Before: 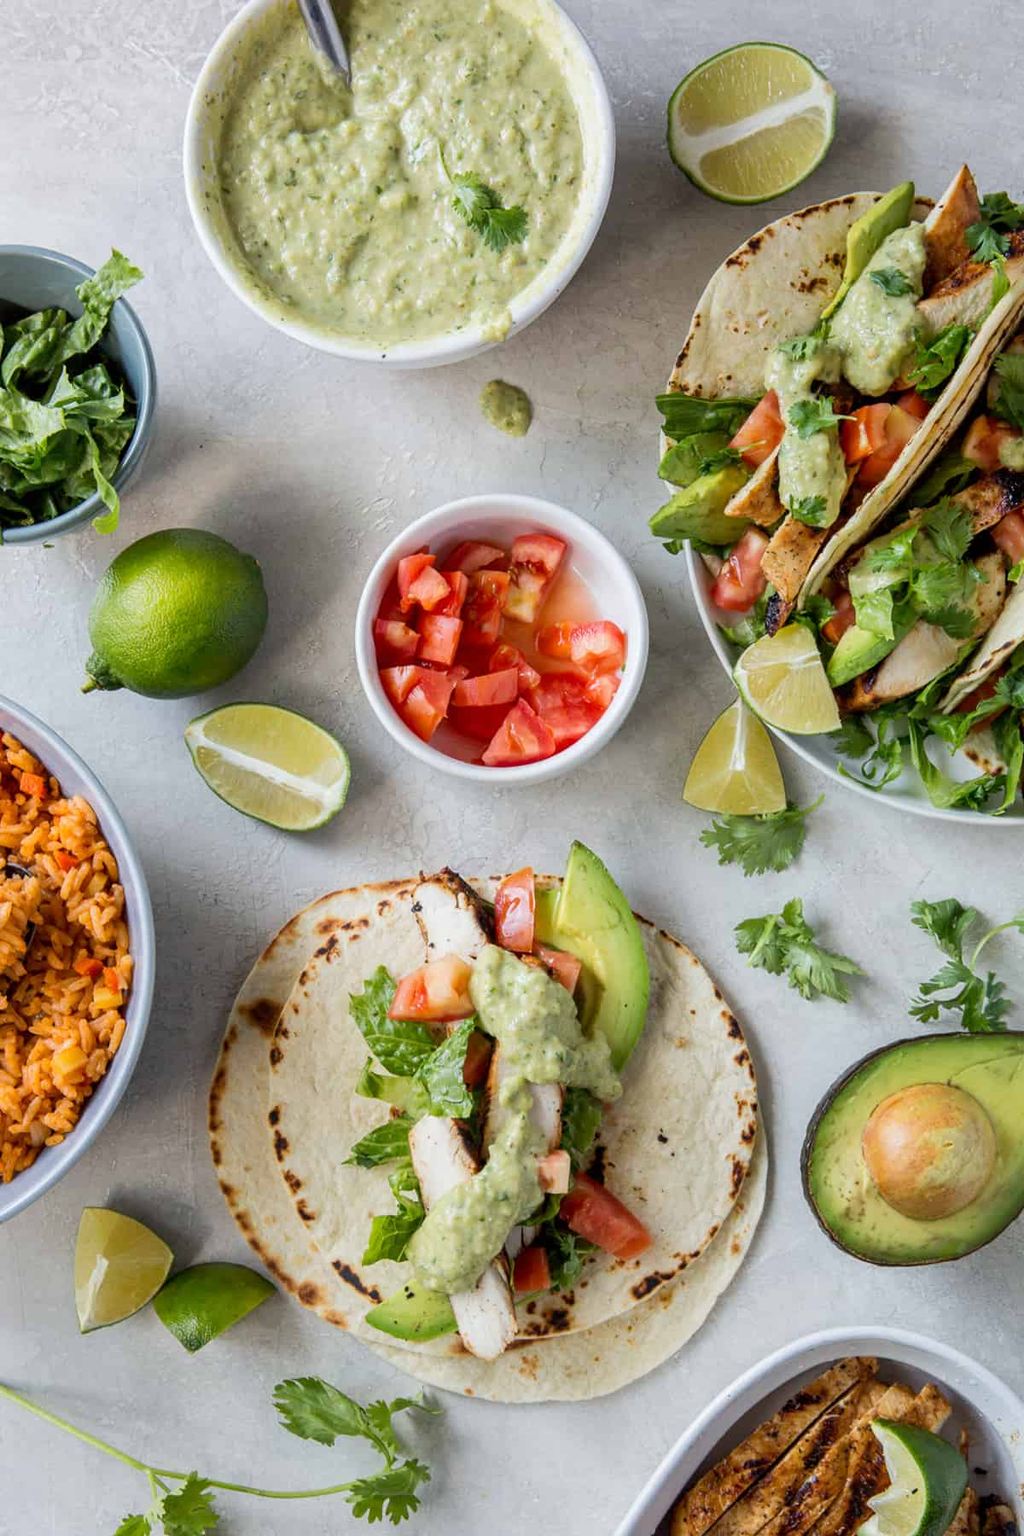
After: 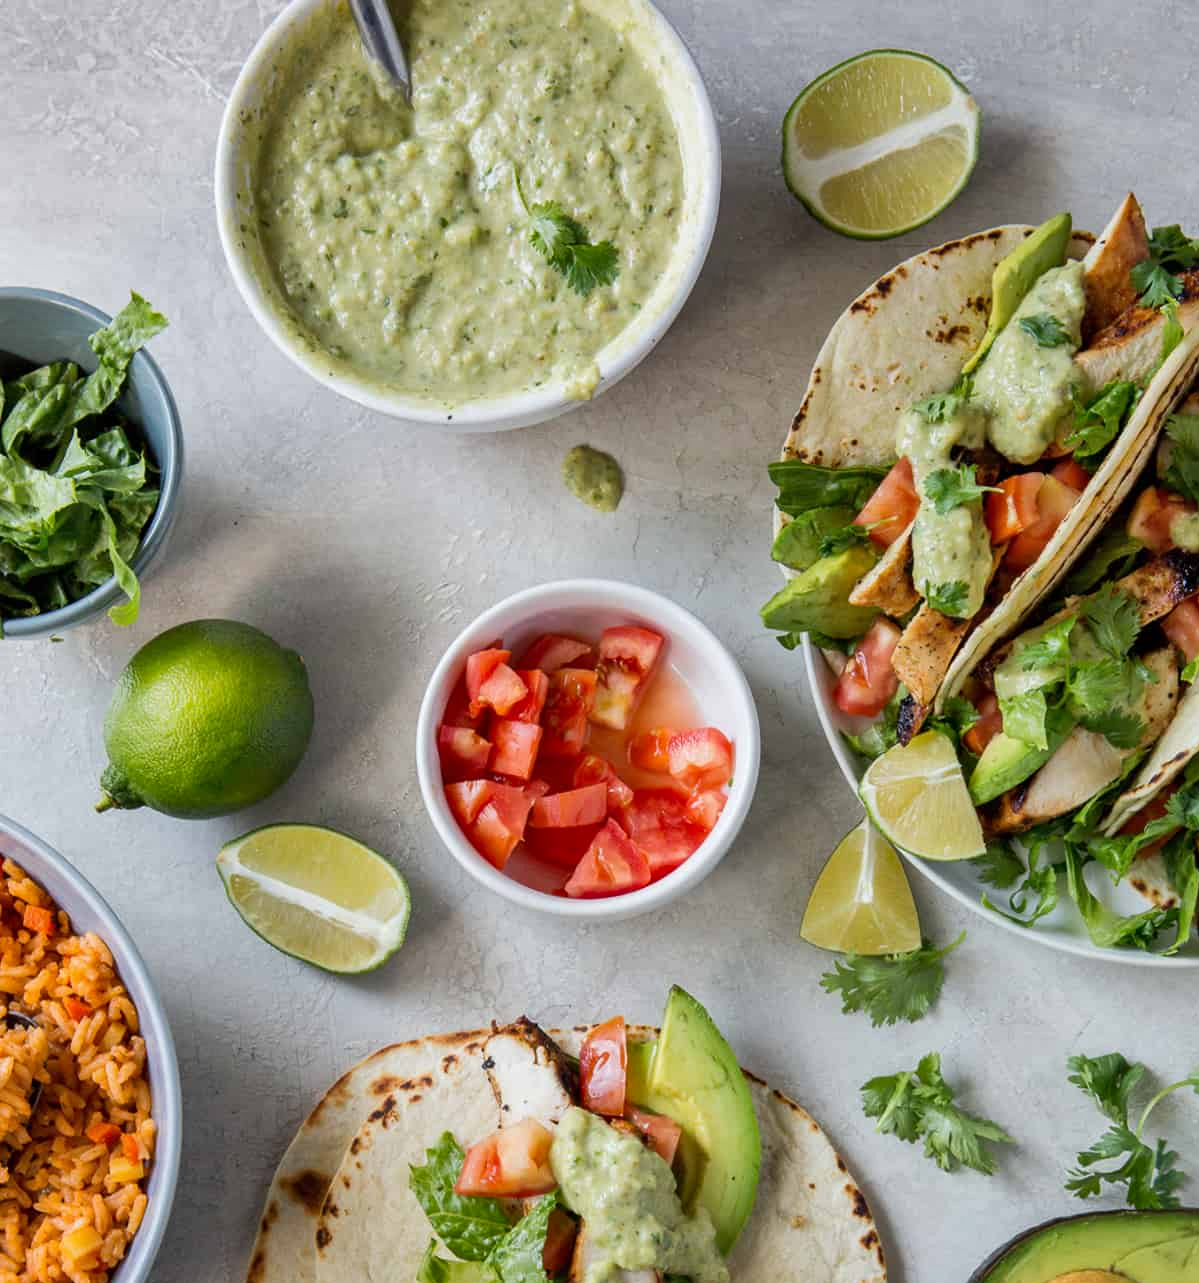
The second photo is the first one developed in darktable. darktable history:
crop: right 0%, bottom 28.7%
shadows and highlights: shadows 60.48, soften with gaussian
